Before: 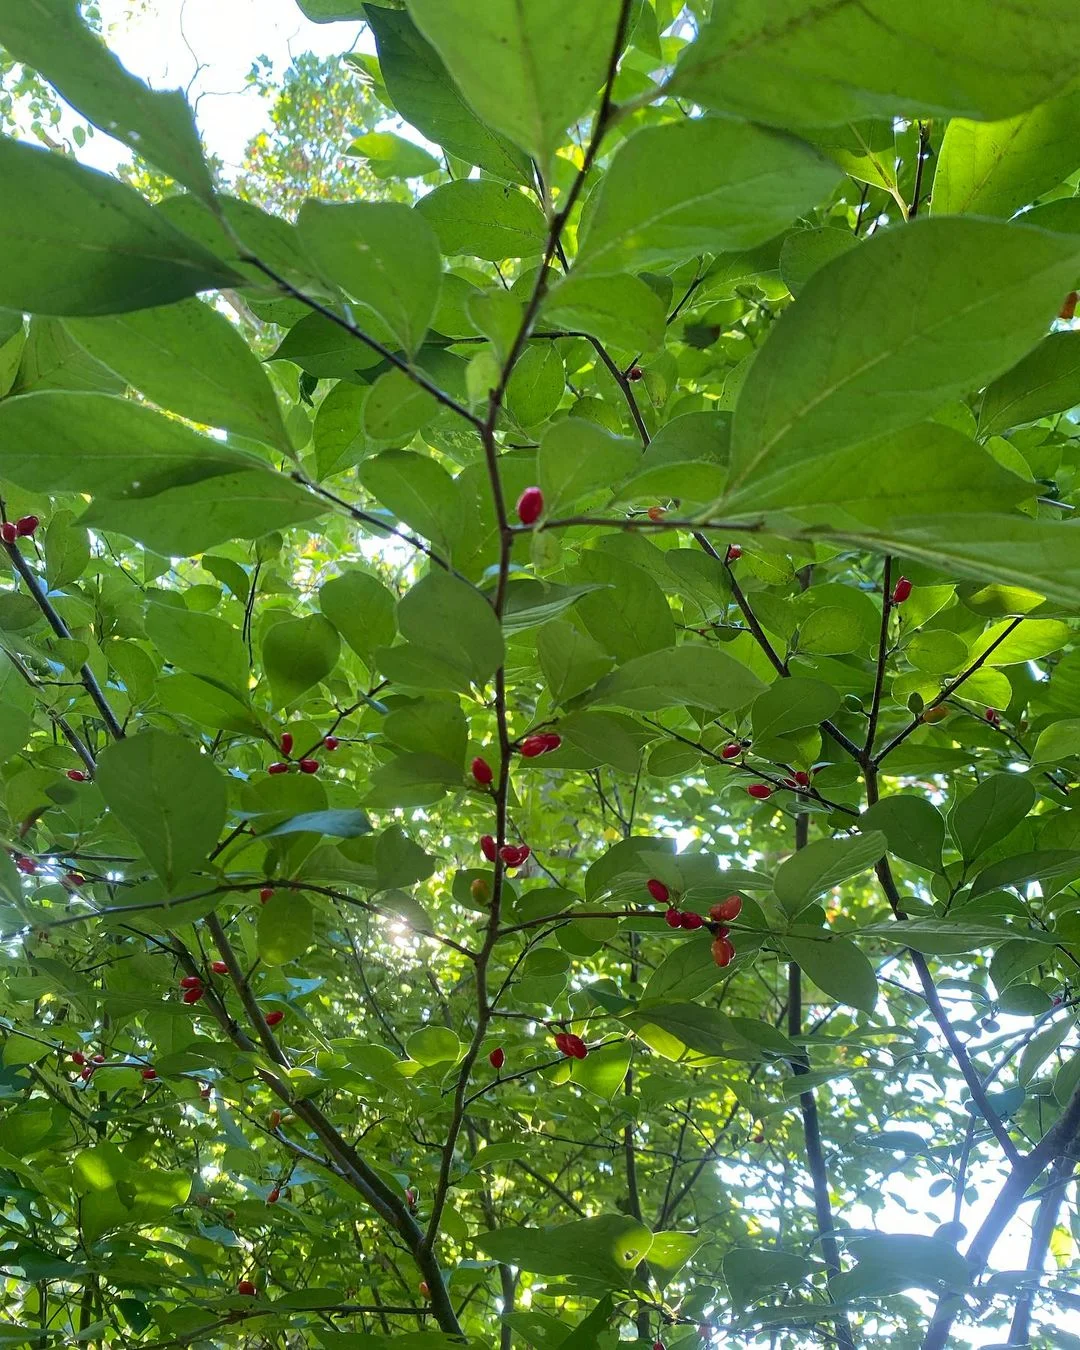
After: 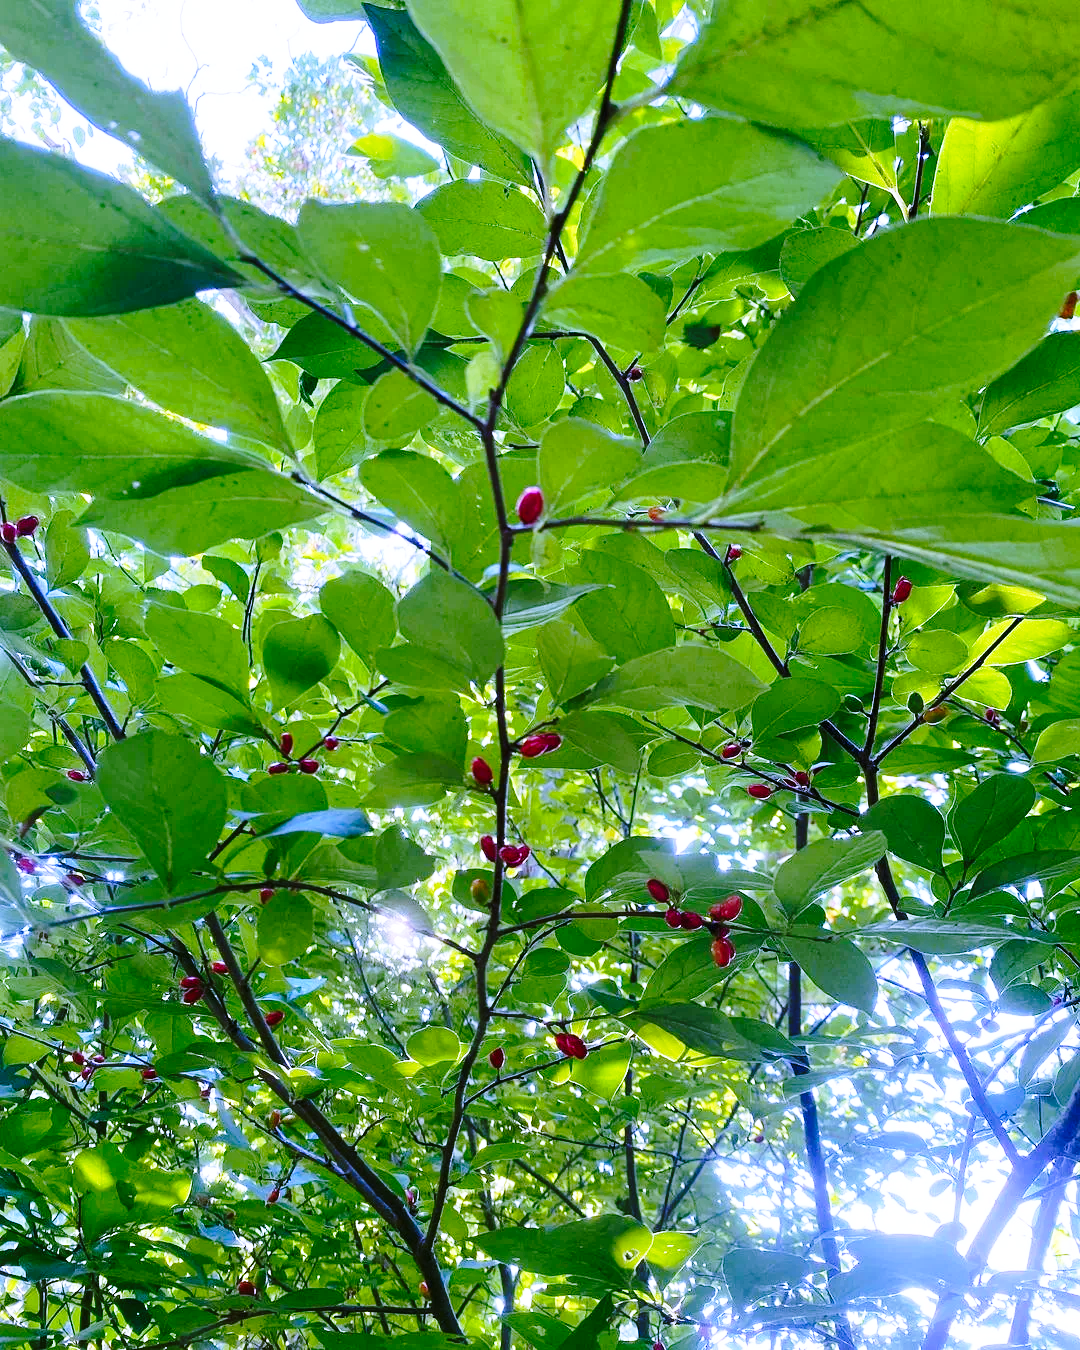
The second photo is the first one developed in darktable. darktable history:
white balance: red 0.98, blue 1.61
base curve: curves: ch0 [(0, 0) (0.04, 0.03) (0.133, 0.232) (0.448, 0.748) (0.843, 0.968) (1, 1)], preserve colors none
